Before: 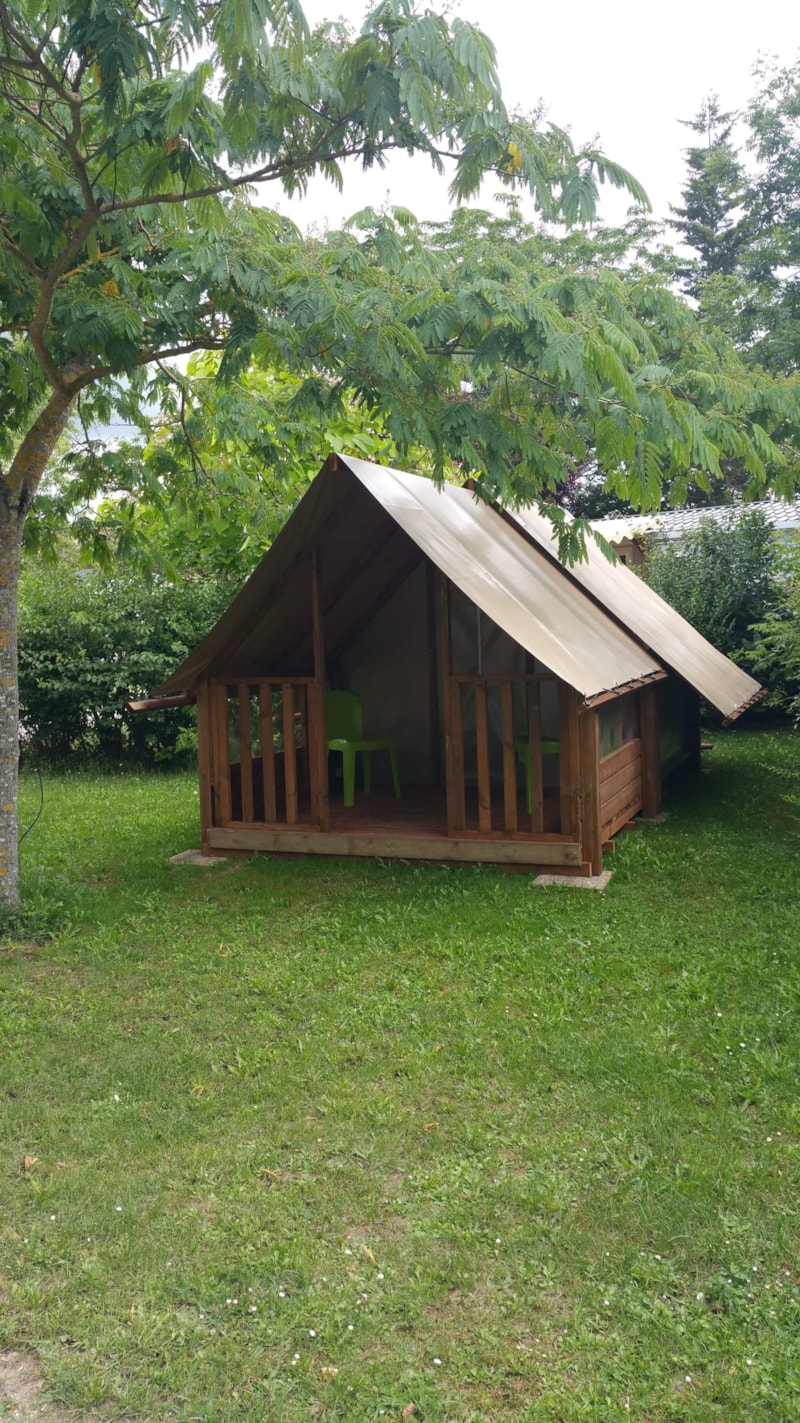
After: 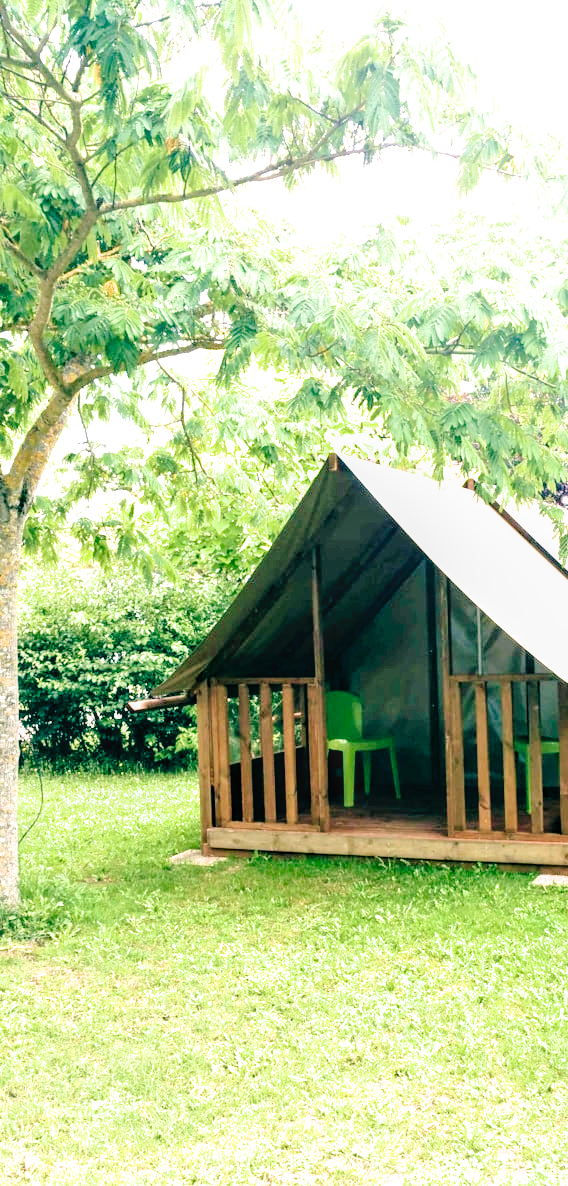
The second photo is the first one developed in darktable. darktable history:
tone curve: curves: ch0 [(0, 0) (0.003, 0.009) (0.011, 0.009) (0.025, 0.01) (0.044, 0.02) (0.069, 0.032) (0.1, 0.048) (0.136, 0.092) (0.177, 0.153) (0.224, 0.217) (0.277, 0.306) (0.335, 0.402) (0.399, 0.488) (0.468, 0.574) (0.543, 0.648) (0.623, 0.716) (0.709, 0.783) (0.801, 0.851) (0.898, 0.92) (1, 1)], preserve colors none
color balance: lift [1.005, 0.99, 1.007, 1.01], gamma [1, 0.979, 1.011, 1.021], gain [0.923, 1.098, 1.025, 0.902], input saturation 90.45%, contrast 7.73%, output saturation 105.91%
filmic rgb: black relative exposure -4.91 EV, white relative exposure 2.84 EV, hardness 3.7
tone equalizer: on, module defaults
exposure: black level correction 0.005, exposure 2.084 EV, compensate highlight preservation false
local contrast: on, module defaults
velvia: strength 29%
crop: right 28.885%, bottom 16.626%
